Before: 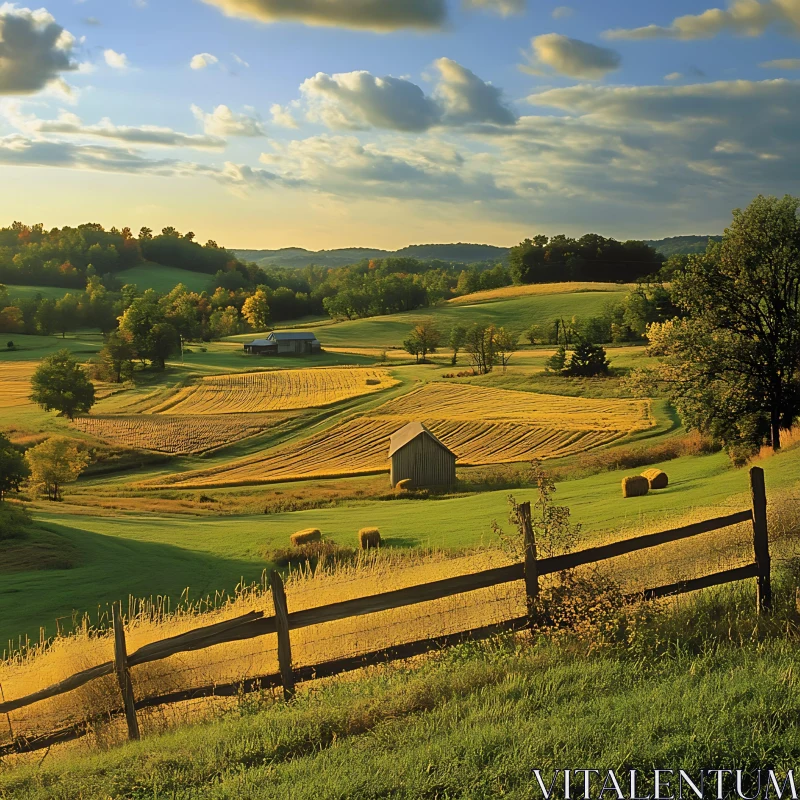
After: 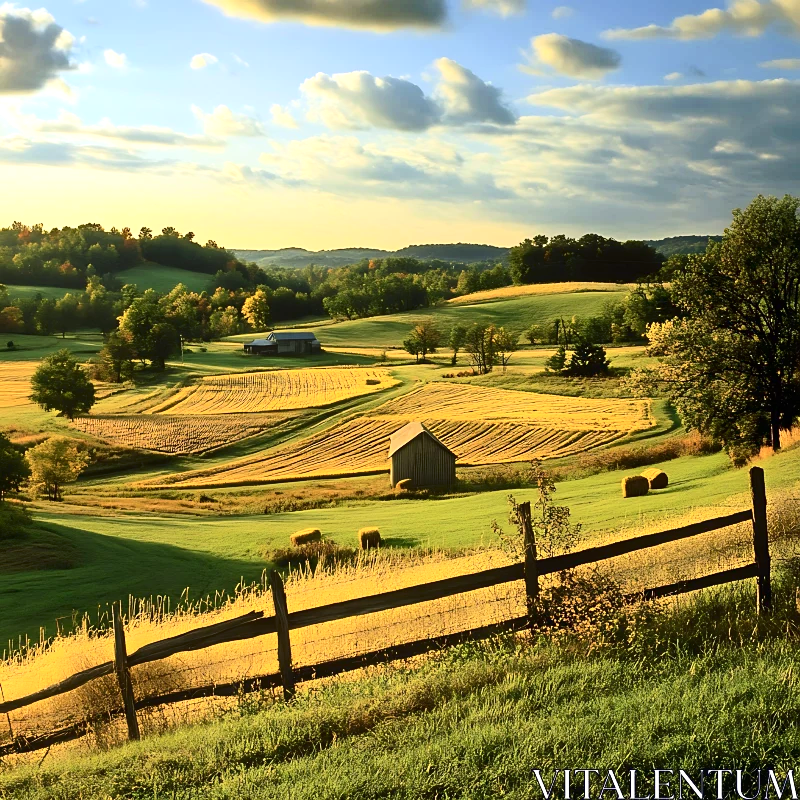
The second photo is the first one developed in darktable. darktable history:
exposure: exposure 0.457 EV, compensate highlight preservation false
contrast brightness saturation: contrast 0.297
color balance rgb: perceptual saturation grading › global saturation 3.425%
